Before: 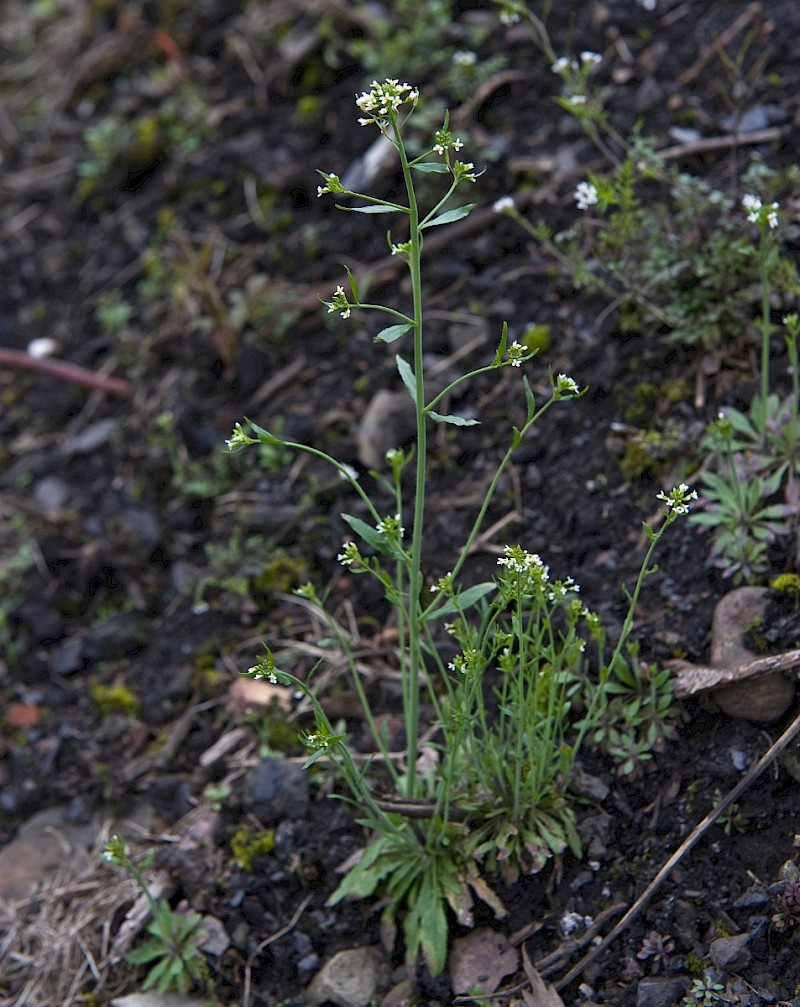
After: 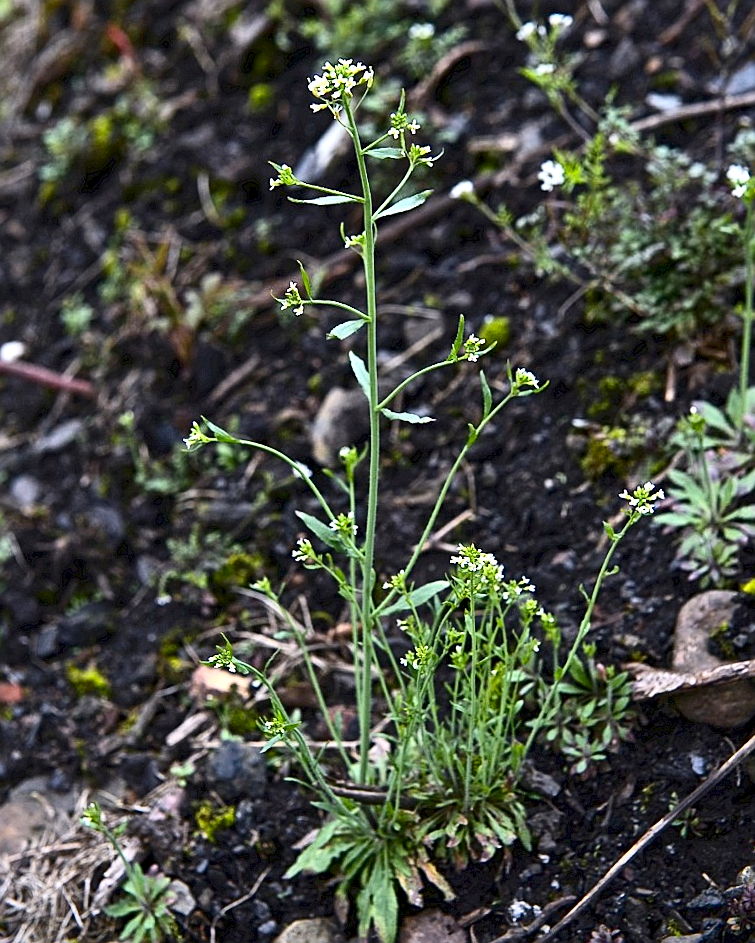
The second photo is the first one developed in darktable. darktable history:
rotate and perspective: rotation 0.062°, lens shift (vertical) 0.115, lens shift (horizontal) -0.133, crop left 0.047, crop right 0.94, crop top 0.061, crop bottom 0.94
color zones: curves: ch0 [(0.224, 0.526) (0.75, 0.5)]; ch1 [(0.055, 0.526) (0.224, 0.761) (0.377, 0.526) (0.75, 0.5)]
sharpen: on, module defaults
exposure: exposure 0.766 EV, compensate highlight preservation false
contrast brightness saturation: contrast 0.28
